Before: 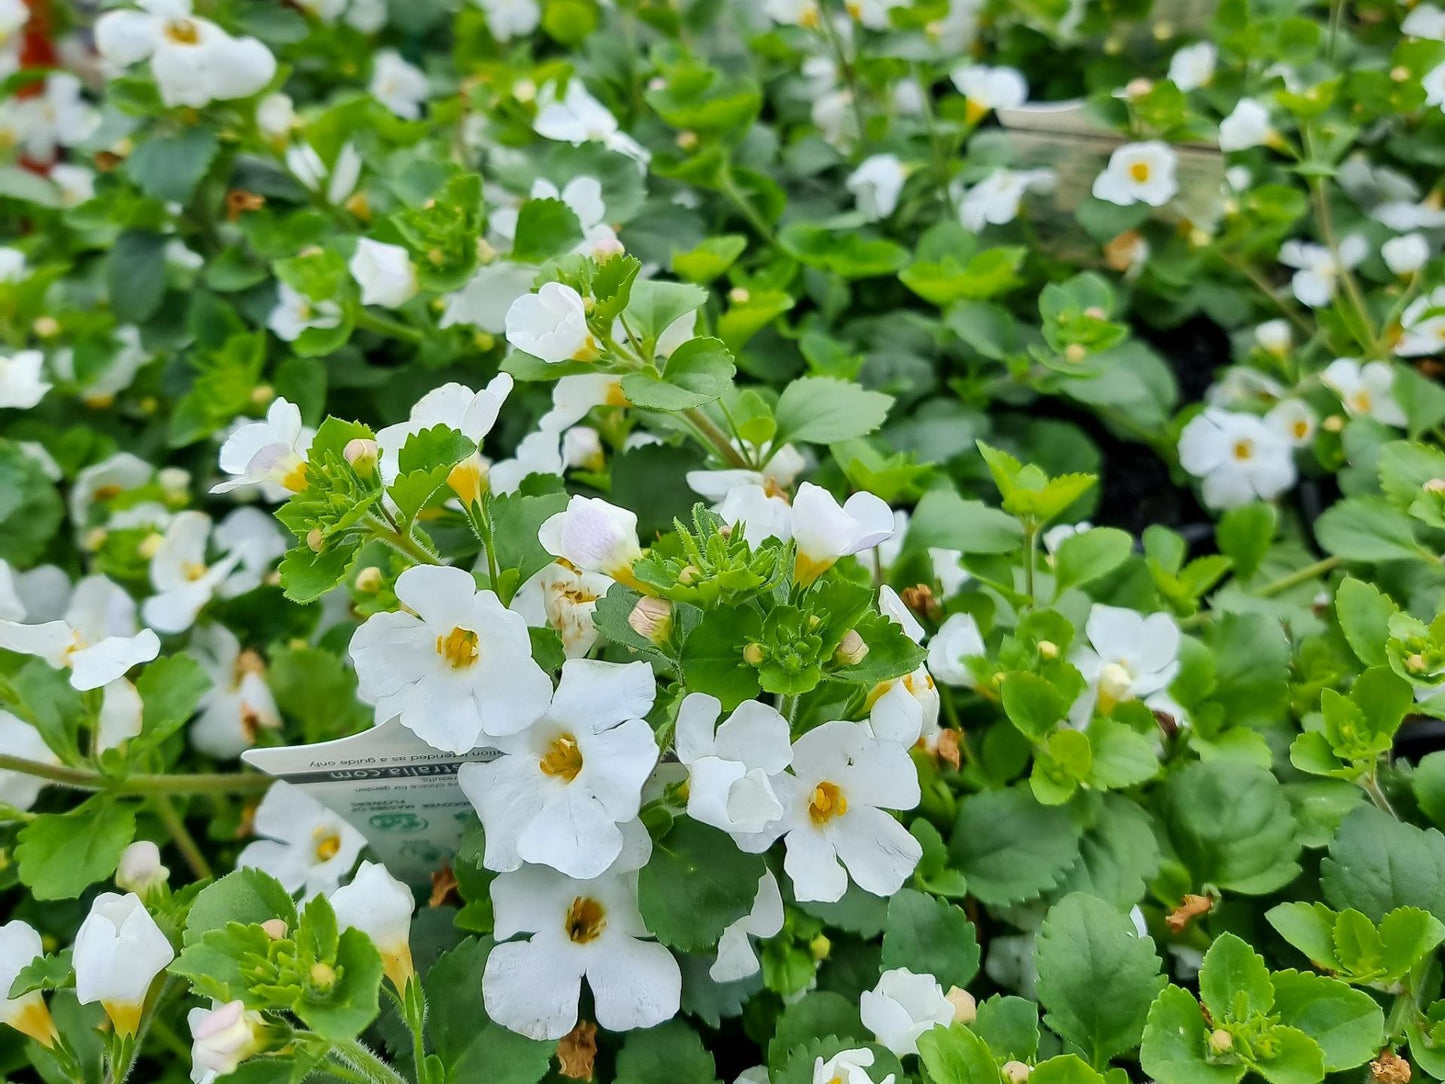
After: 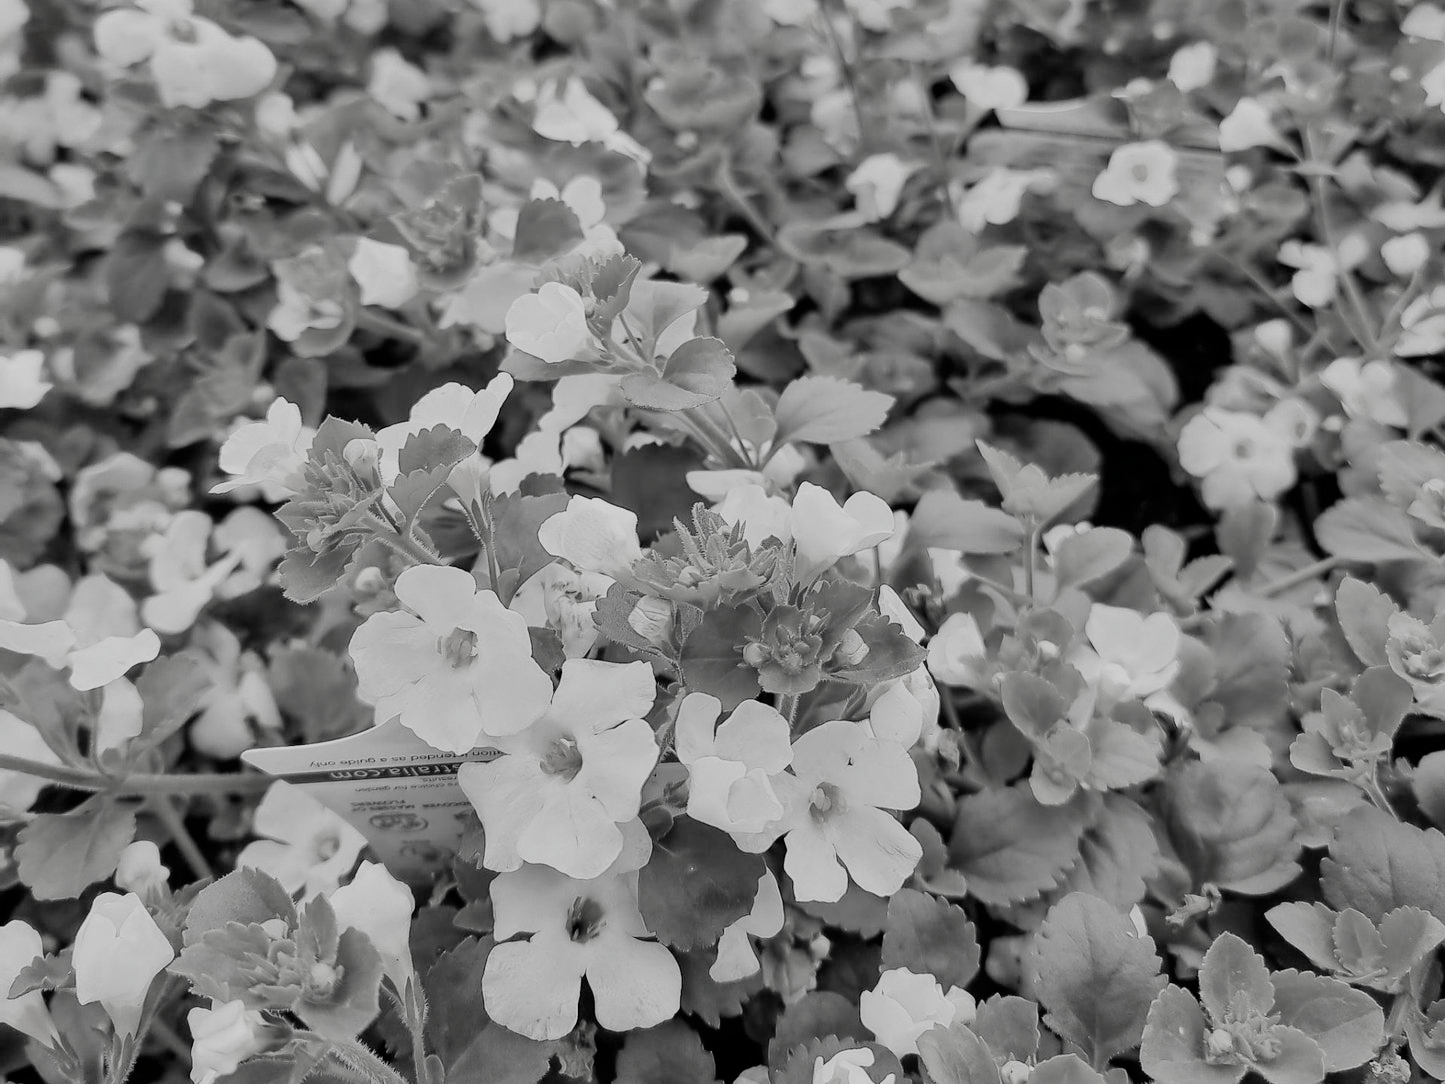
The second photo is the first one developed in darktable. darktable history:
filmic rgb: black relative exposure -7.65 EV, white relative exposure 4.56 EV, threshold 5.96 EV, hardness 3.61, enable highlight reconstruction true
contrast brightness saturation: saturation -0.987
